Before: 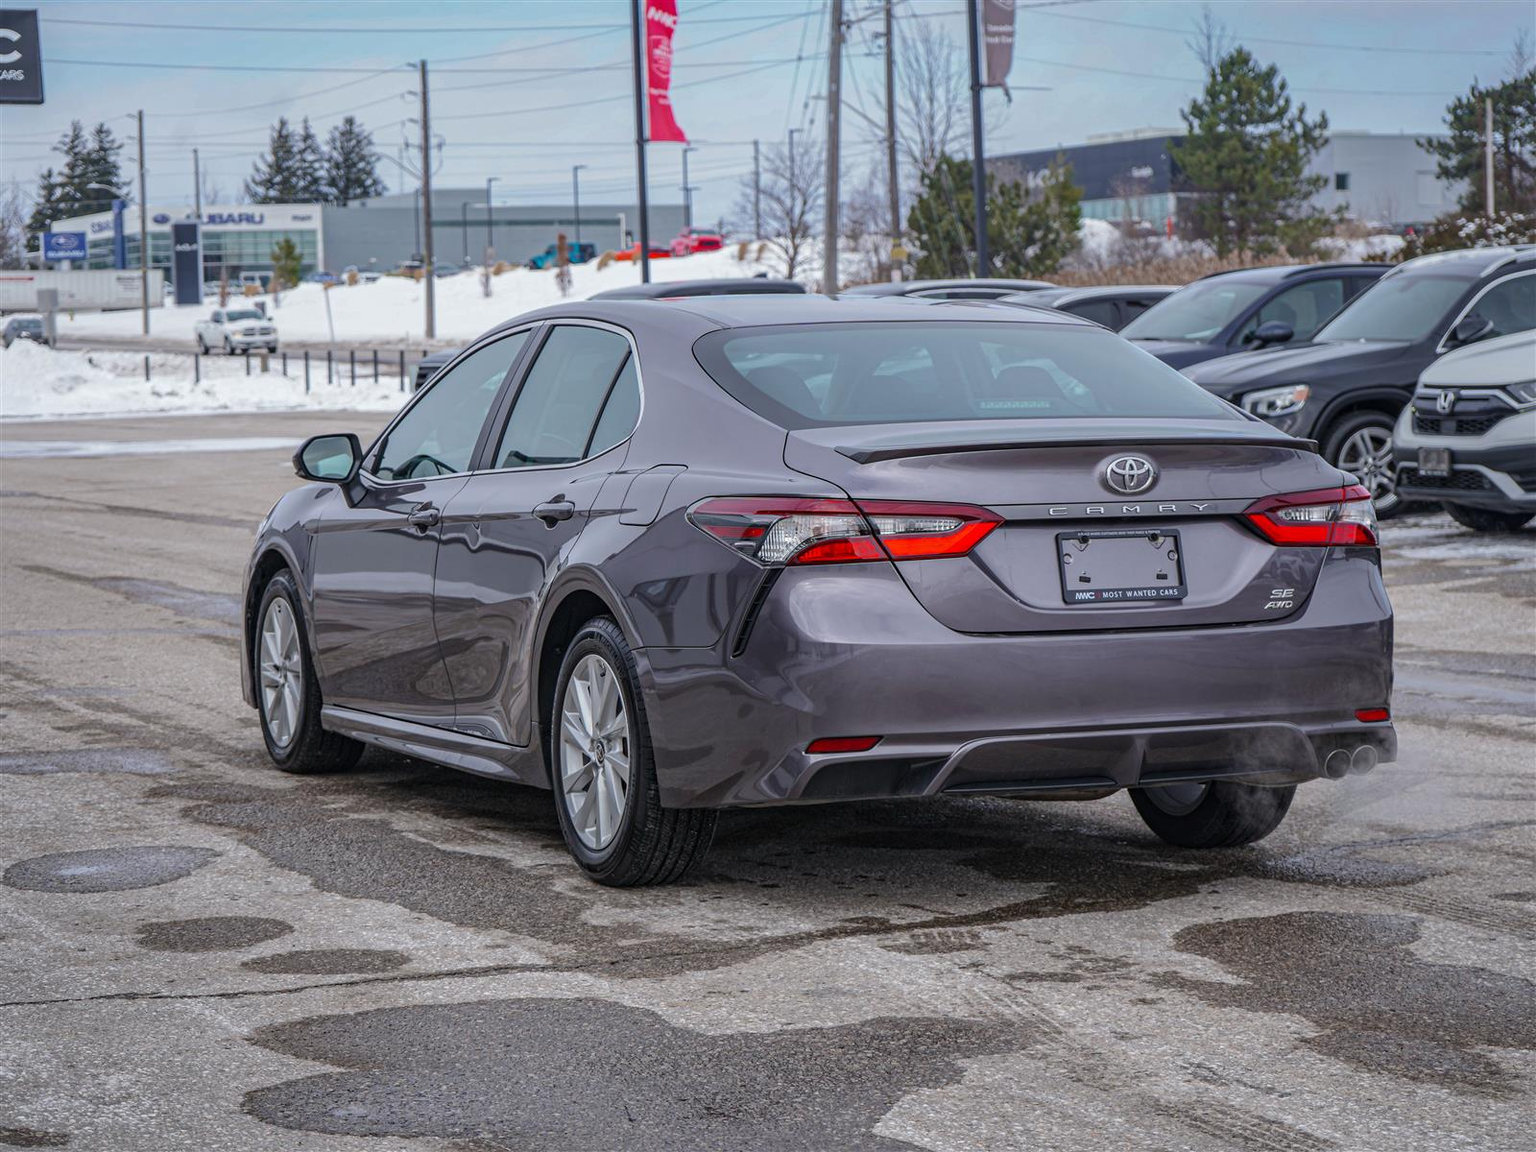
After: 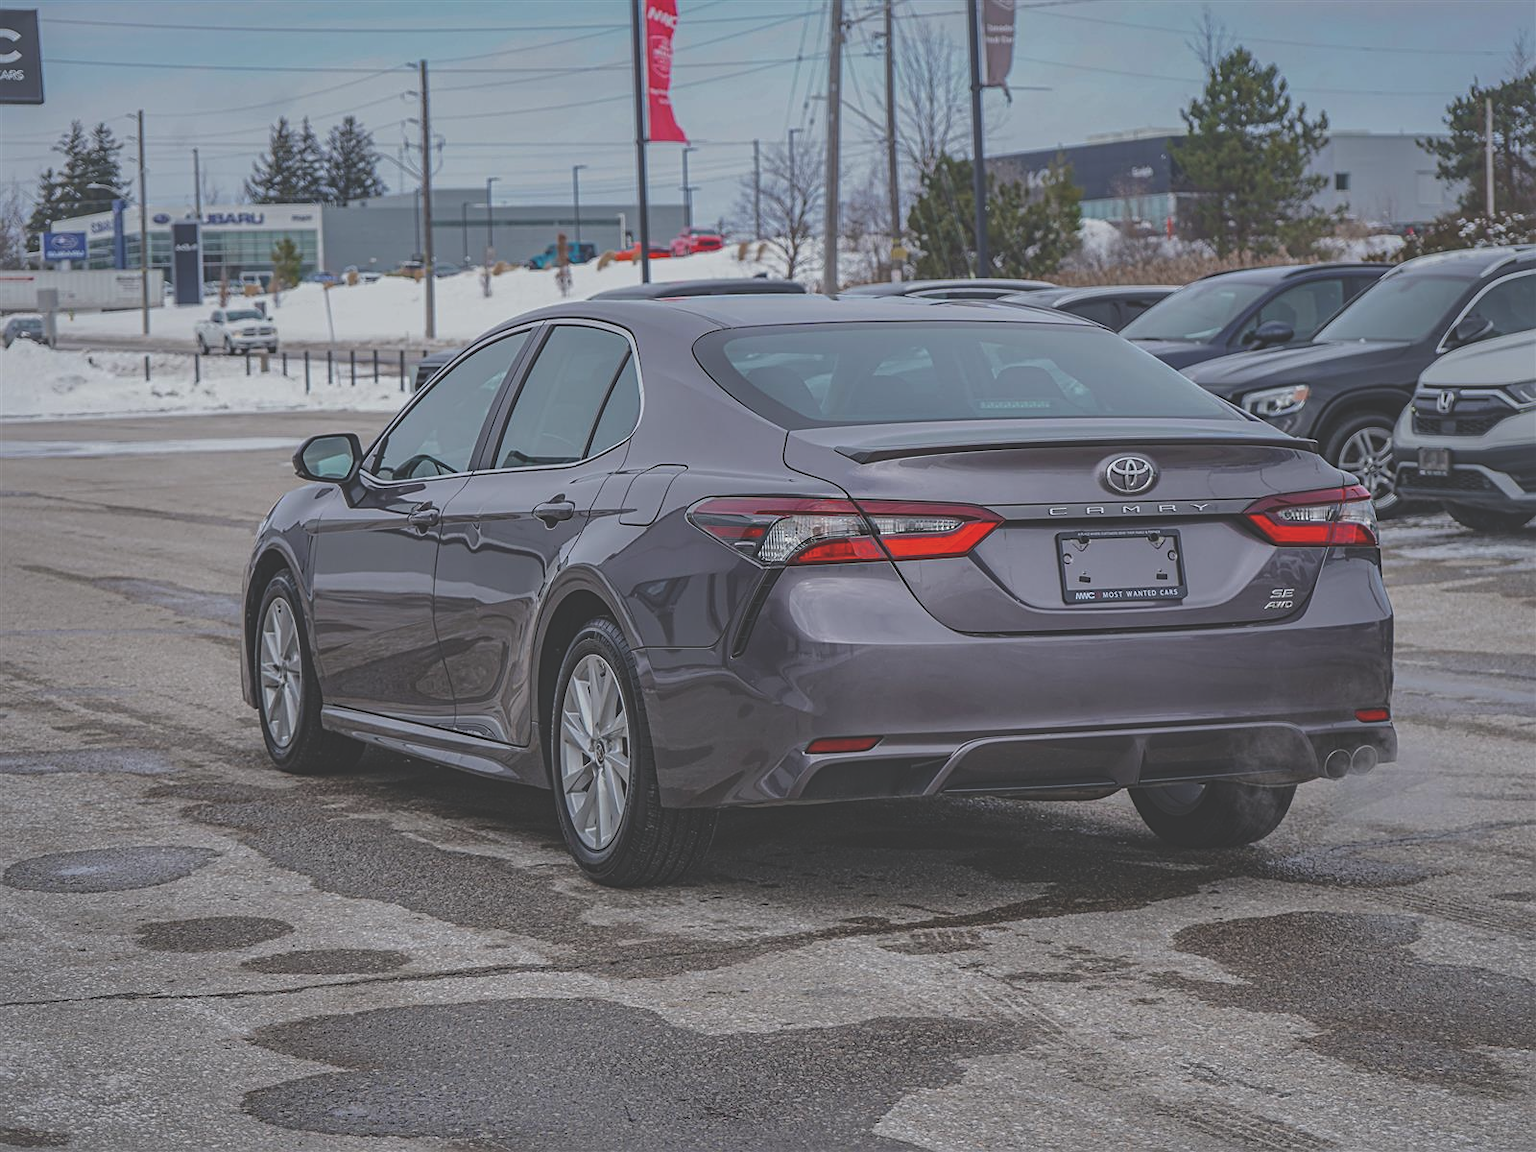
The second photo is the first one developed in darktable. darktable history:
sharpen: on, module defaults
exposure: black level correction -0.037, exposure -0.497 EV, compensate exposure bias true, compensate highlight preservation false
shadows and highlights: on, module defaults
